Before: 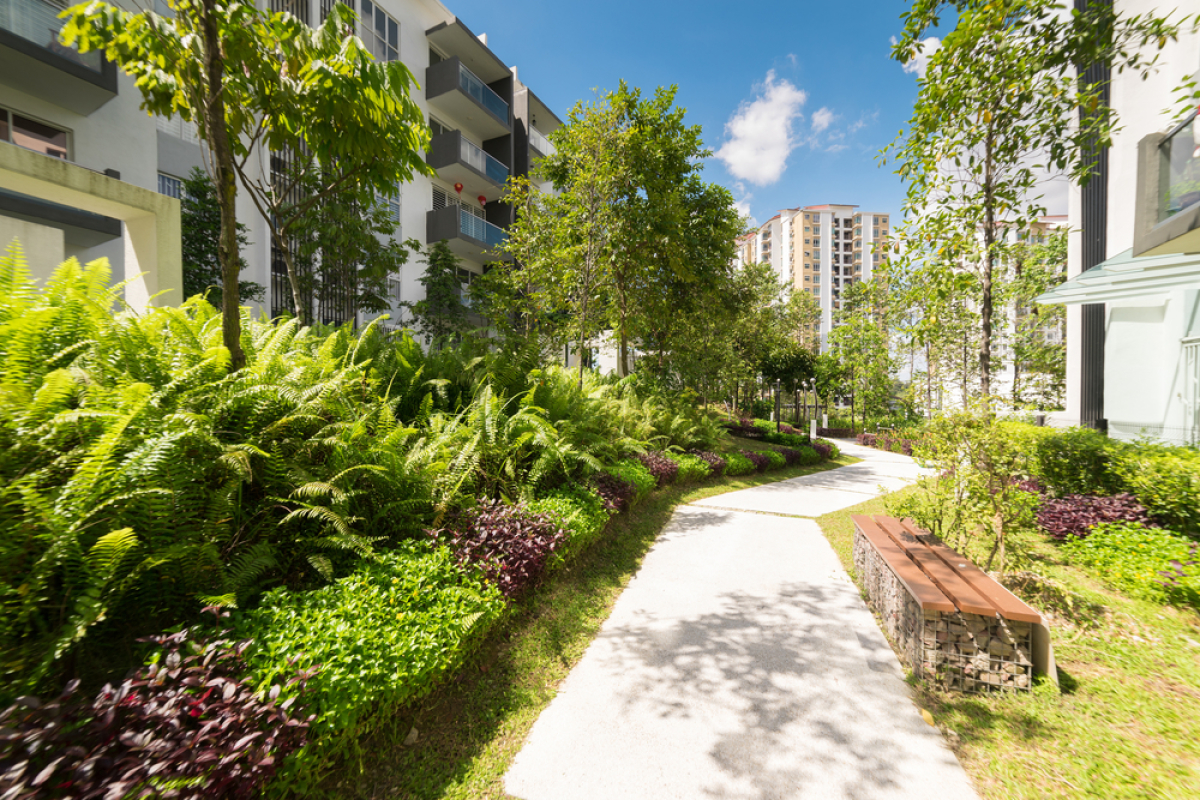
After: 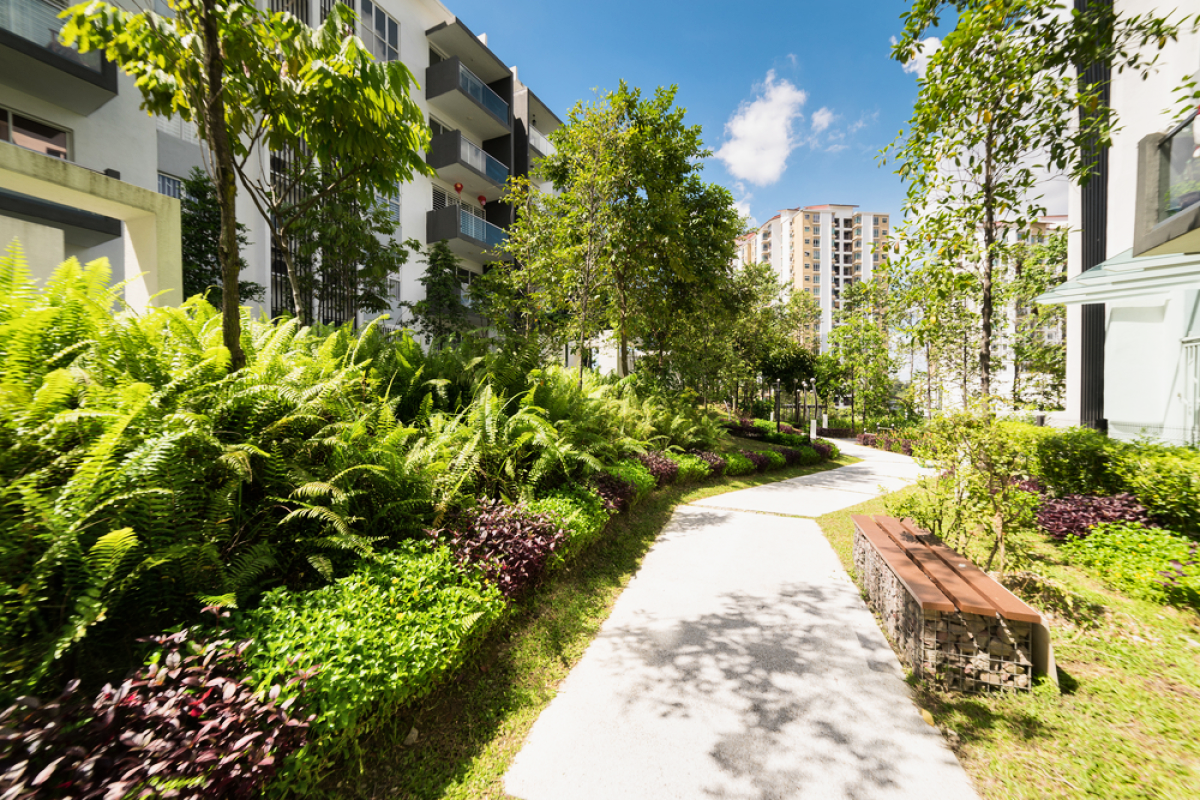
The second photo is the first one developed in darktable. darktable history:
tone equalizer: -8 EV -0.407 EV, -7 EV -0.403 EV, -6 EV -0.317 EV, -5 EV -0.214 EV, -3 EV 0.198 EV, -2 EV 0.348 EV, -1 EV 0.386 EV, +0 EV 0.437 EV, edges refinement/feathering 500, mask exposure compensation -1.57 EV, preserve details no
shadows and highlights: shadows 53.06, highlights color adjustment 0.657%, soften with gaussian
filmic rgb: black relative exposure -11.33 EV, white relative exposure 3.23 EV, hardness 6.78
